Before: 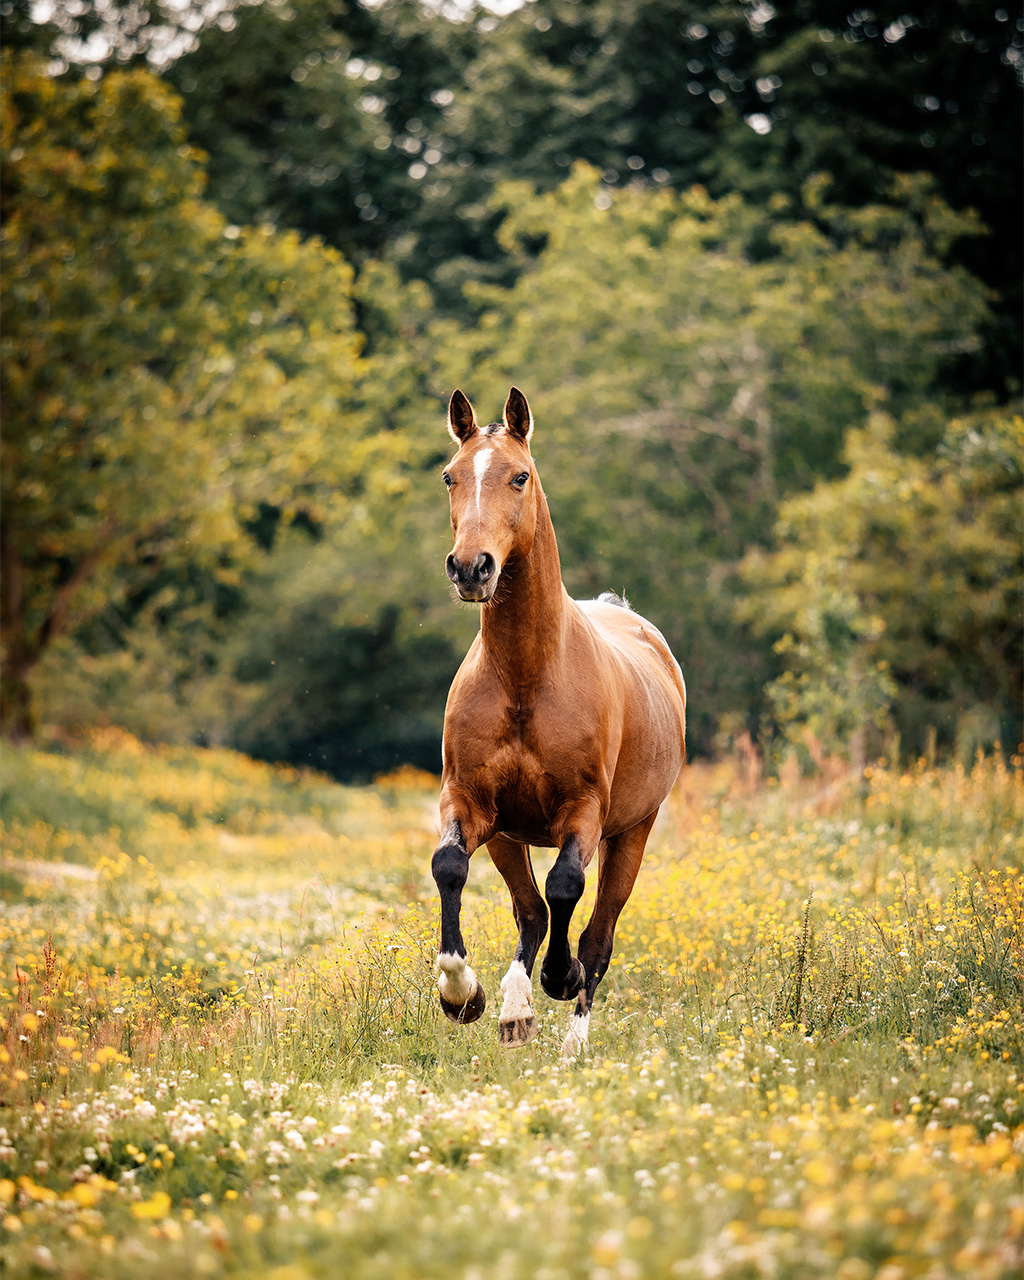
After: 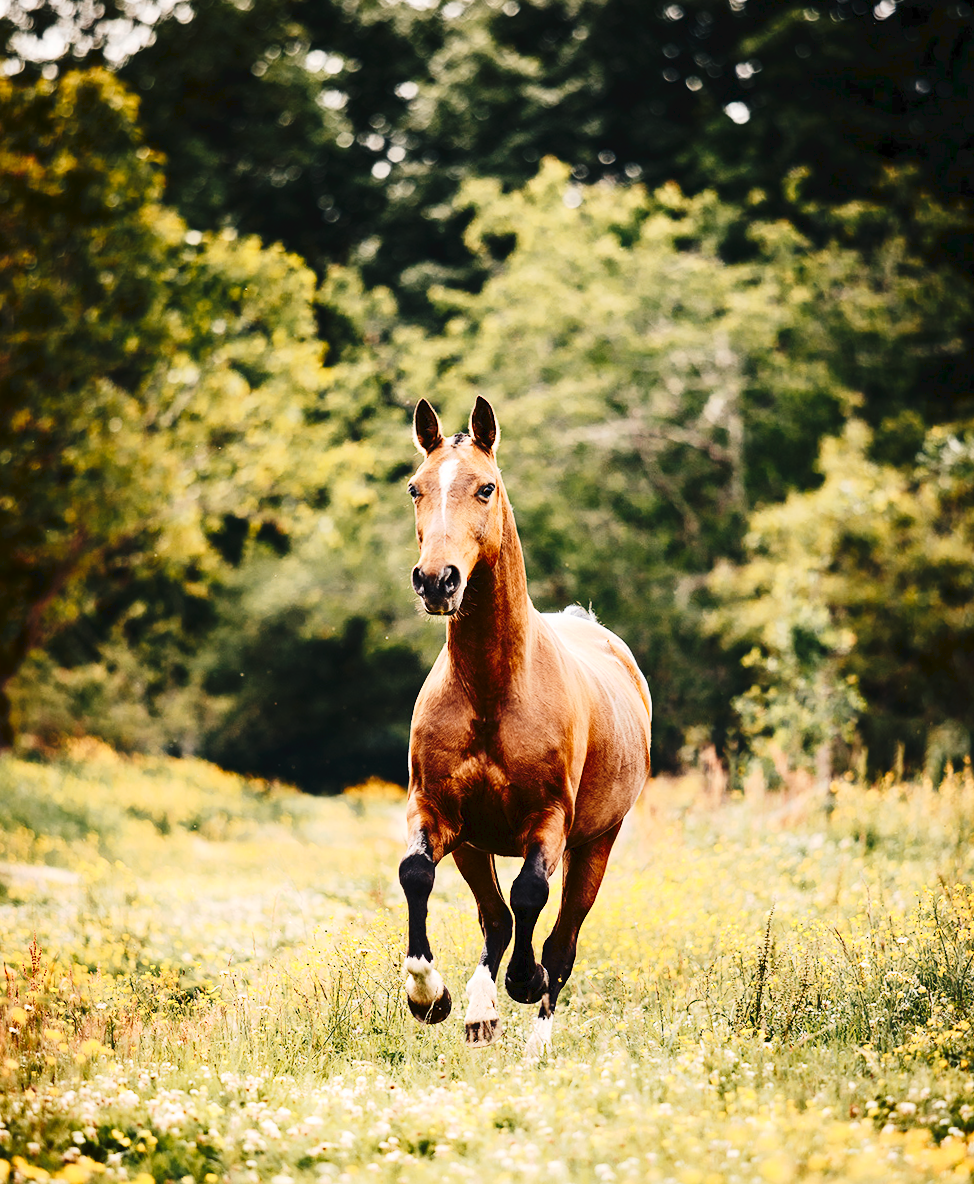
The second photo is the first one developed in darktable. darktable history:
rotate and perspective: rotation 0.074°, lens shift (vertical) 0.096, lens shift (horizontal) -0.041, crop left 0.043, crop right 0.952, crop top 0.024, crop bottom 0.979
tone curve: curves: ch0 [(0, 0) (0.003, 0.042) (0.011, 0.043) (0.025, 0.047) (0.044, 0.059) (0.069, 0.07) (0.1, 0.085) (0.136, 0.107) (0.177, 0.139) (0.224, 0.185) (0.277, 0.258) (0.335, 0.34) (0.399, 0.434) (0.468, 0.526) (0.543, 0.623) (0.623, 0.709) (0.709, 0.794) (0.801, 0.866) (0.898, 0.919) (1, 1)], preserve colors none
crop and rotate: top 0%, bottom 5.097%
contrast brightness saturation: contrast 0.28
